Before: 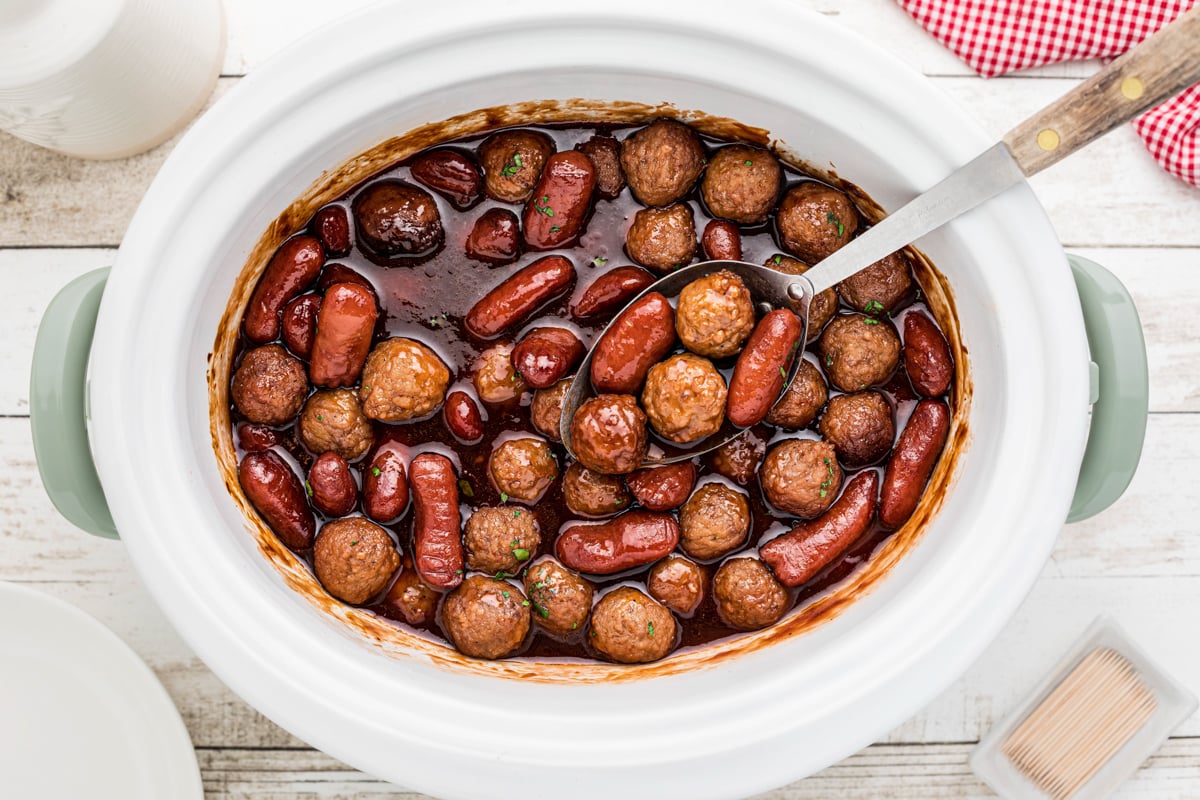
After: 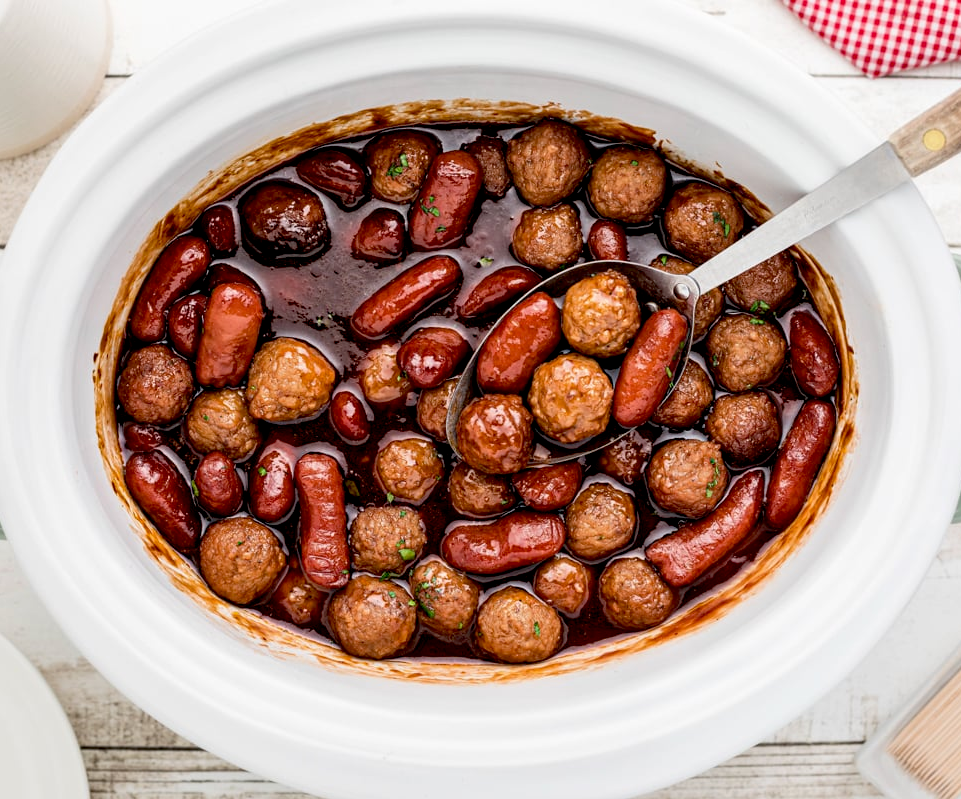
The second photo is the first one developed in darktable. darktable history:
crop and rotate: left 9.559%, right 10.296%
exposure: black level correction 0.011, compensate exposure bias true, compensate highlight preservation false
